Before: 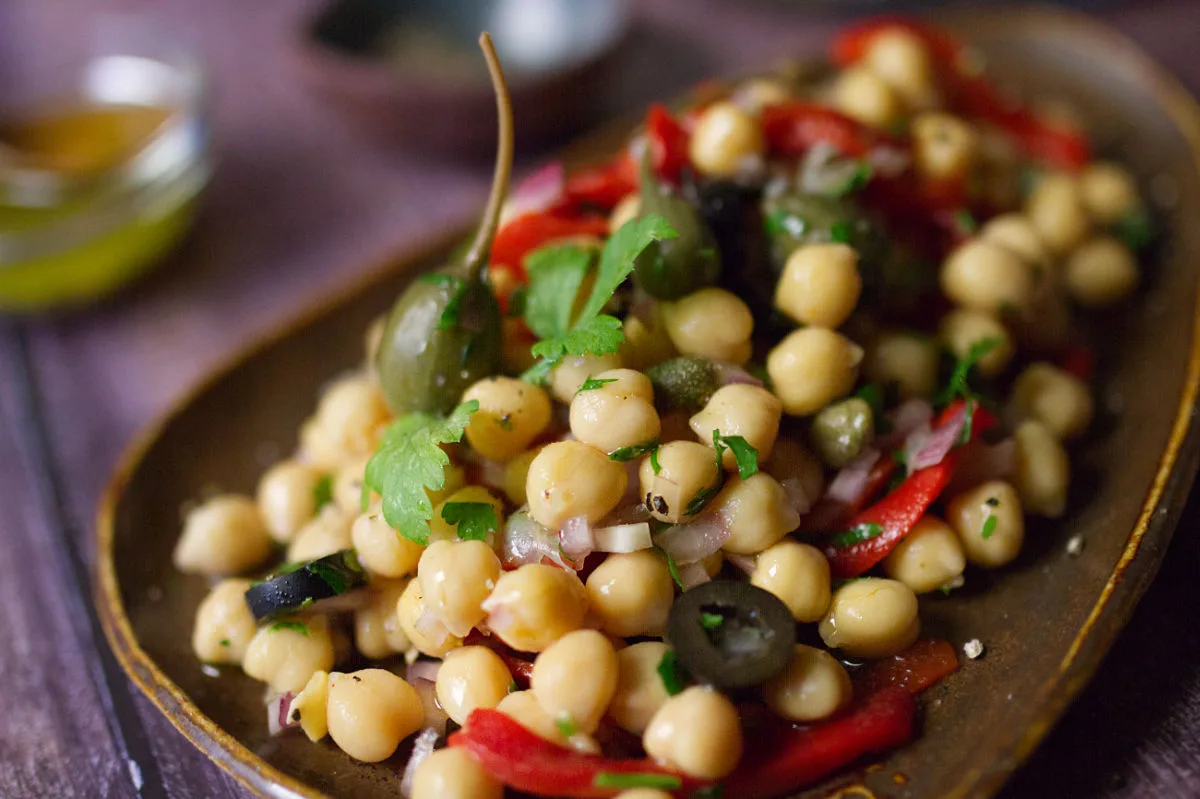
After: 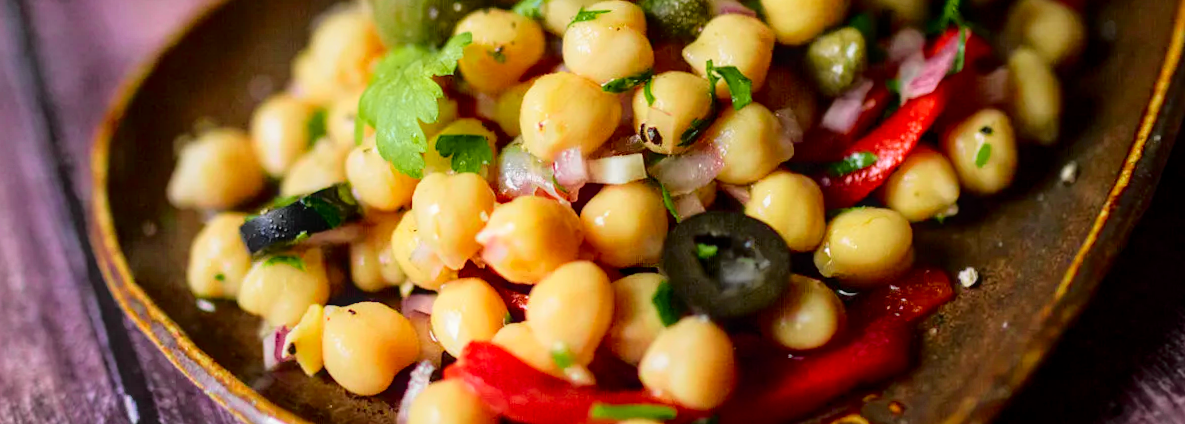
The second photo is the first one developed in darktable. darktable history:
tone curve: curves: ch0 [(0, 0) (0.135, 0.09) (0.326, 0.386) (0.489, 0.573) (0.663, 0.749) (0.854, 0.897) (1, 0.974)]; ch1 [(0, 0) (0.366, 0.367) (0.475, 0.453) (0.494, 0.493) (0.504, 0.497) (0.544, 0.569) (0.562, 0.605) (0.622, 0.694) (1, 1)]; ch2 [(0, 0) (0.333, 0.346) (0.375, 0.375) (0.424, 0.43) (0.476, 0.492) (0.502, 0.503) (0.533, 0.534) (0.572, 0.603) (0.605, 0.656) (0.641, 0.709) (1, 1)], color space Lab, independent channels, preserve colors none
crop and rotate: top 46.237%
local contrast: on, module defaults
rotate and perspective: rotation -0.45°, automatic cropping original format, crop left 0.008, crop right 0.992, crop top 0.012, crop bottom 0.988
